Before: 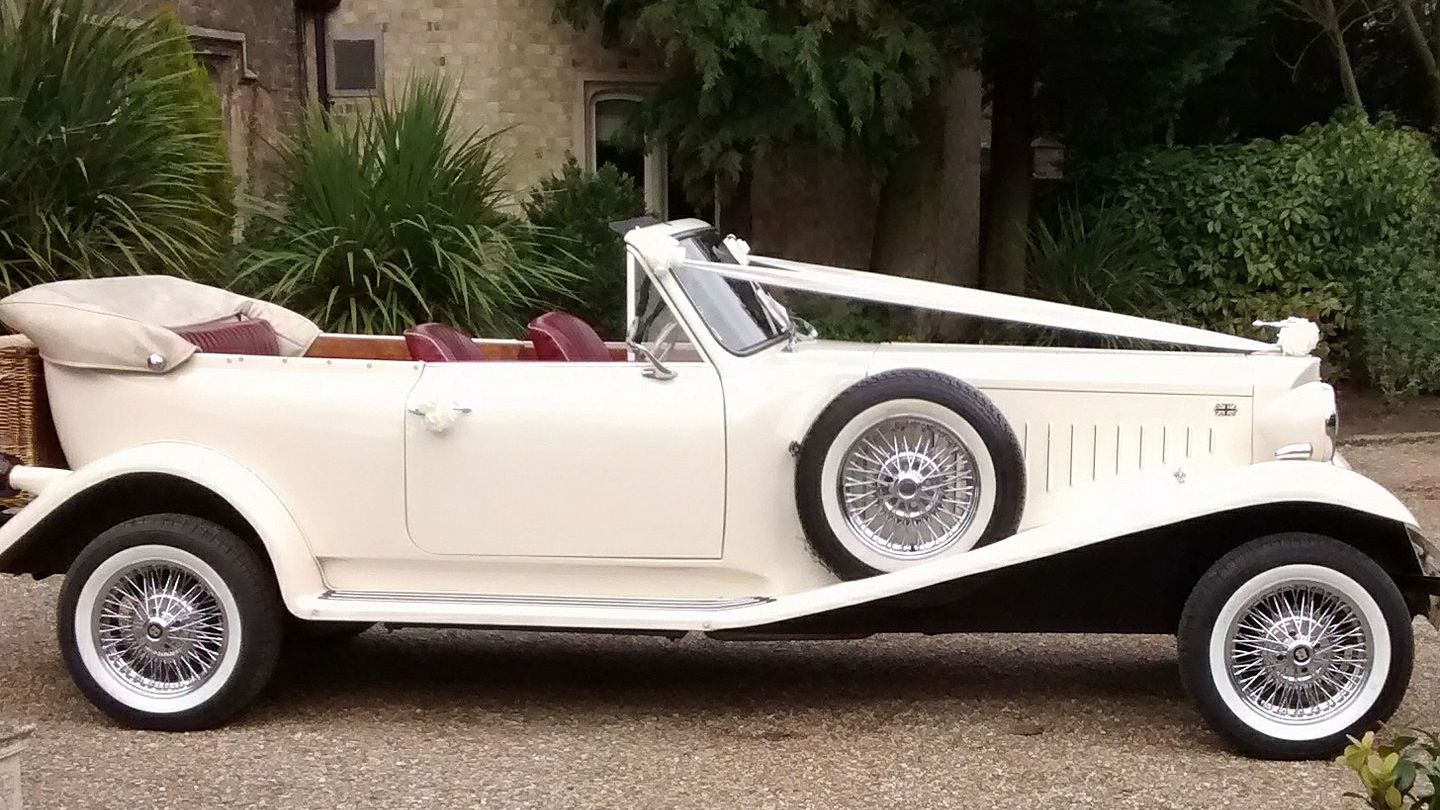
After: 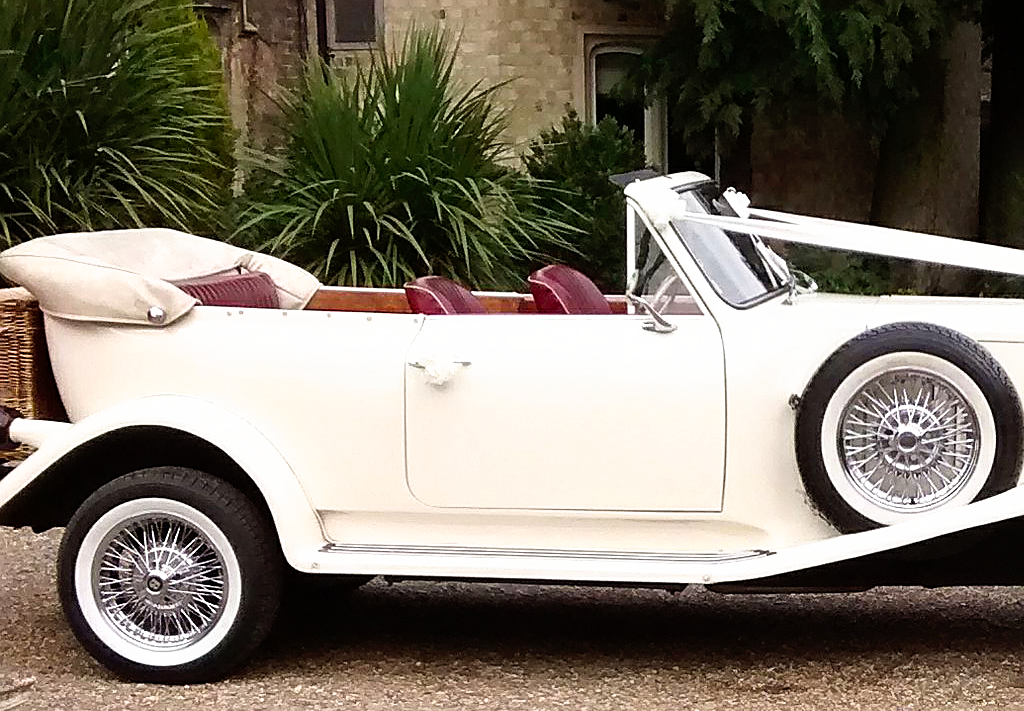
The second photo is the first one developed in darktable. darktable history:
tone curve: curves: ch0 [(0, 0) (0.003, 0.001) (0.011, 0.005) (0.025, 0.01) (0.044, 0.019) (0.069, 0.029) (0.1, 0.042) (0.136, 0.078) (0.177, 0.129) (0.224, 0.182) (0.277, 0.246) (0.335, 0.318) (0.399, 0.396) (0.468, 0.481) (0.543, 0.573) (0.623, 0.672) (0.709, 0.777) (0.801, 0.881) (0.898, 0.975) (1, 1)], preserve colors none
crop: top 5.803%, right 27.864%, bottom 5.804%
sharpen: on, module defaults
